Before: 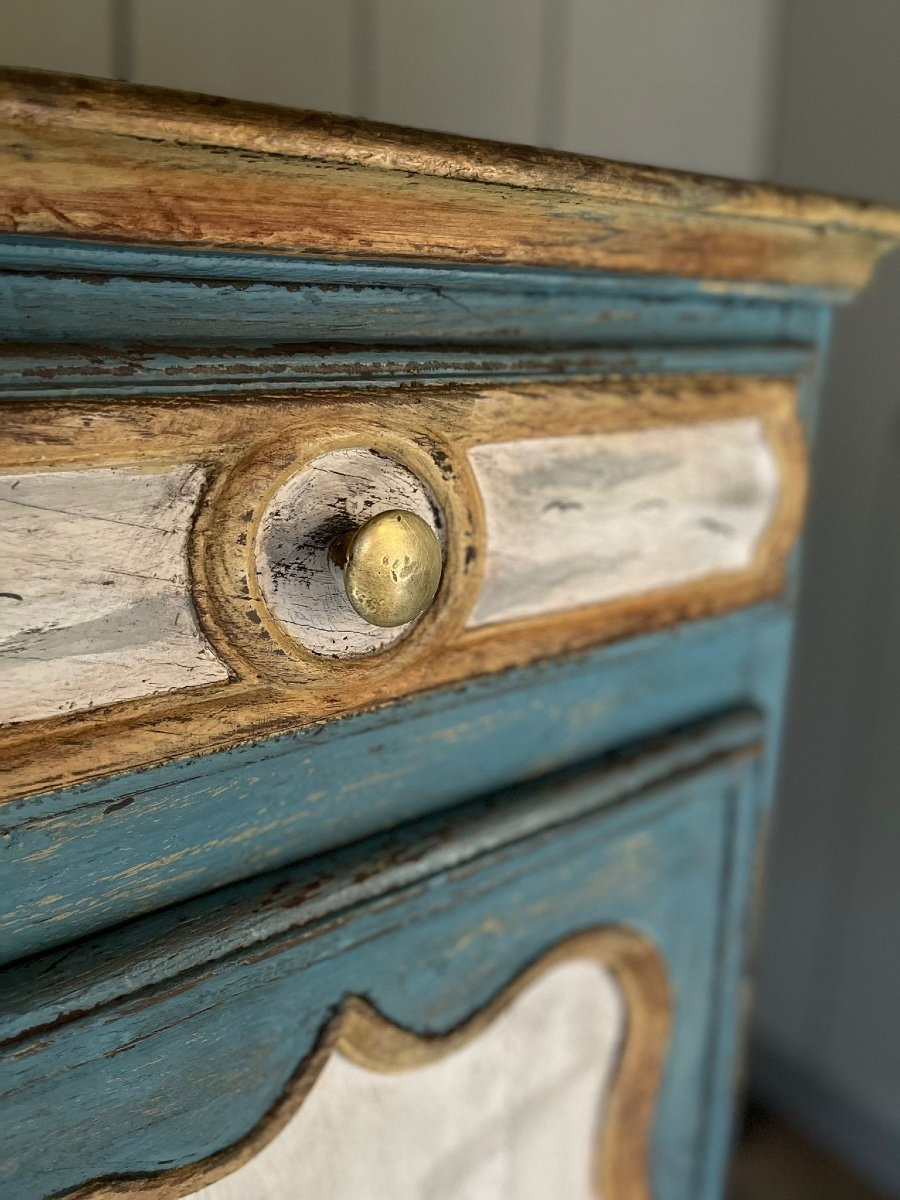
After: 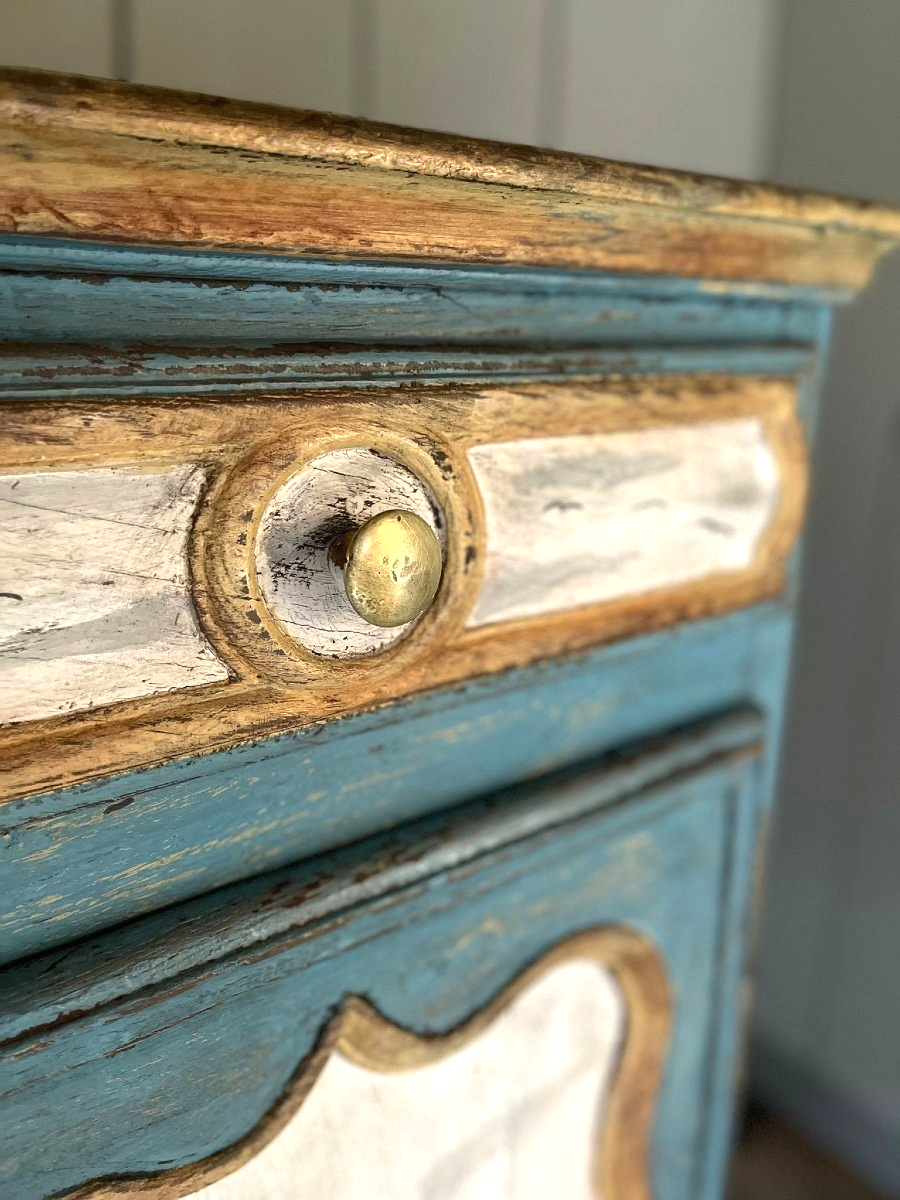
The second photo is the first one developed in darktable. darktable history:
exposure: black level correction 0, exposure 0.588 EV, compensate exposure bias true, compensate highlight preservation false
